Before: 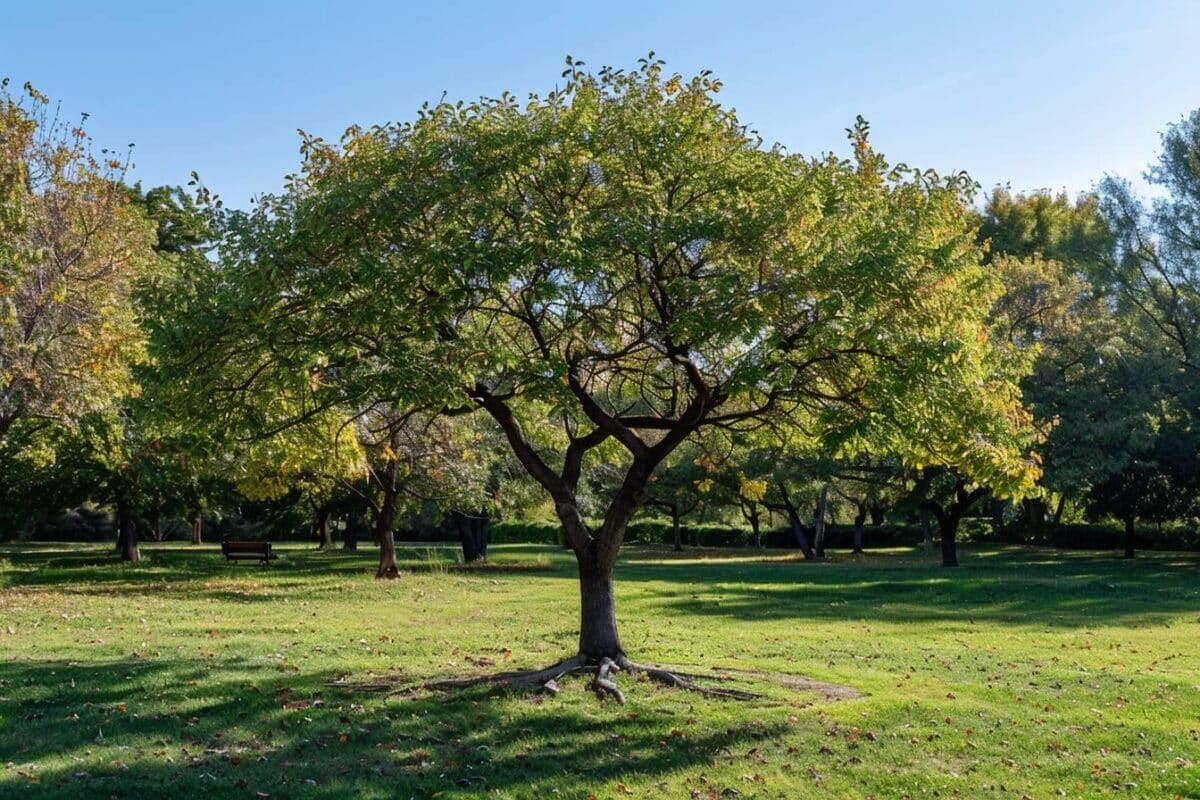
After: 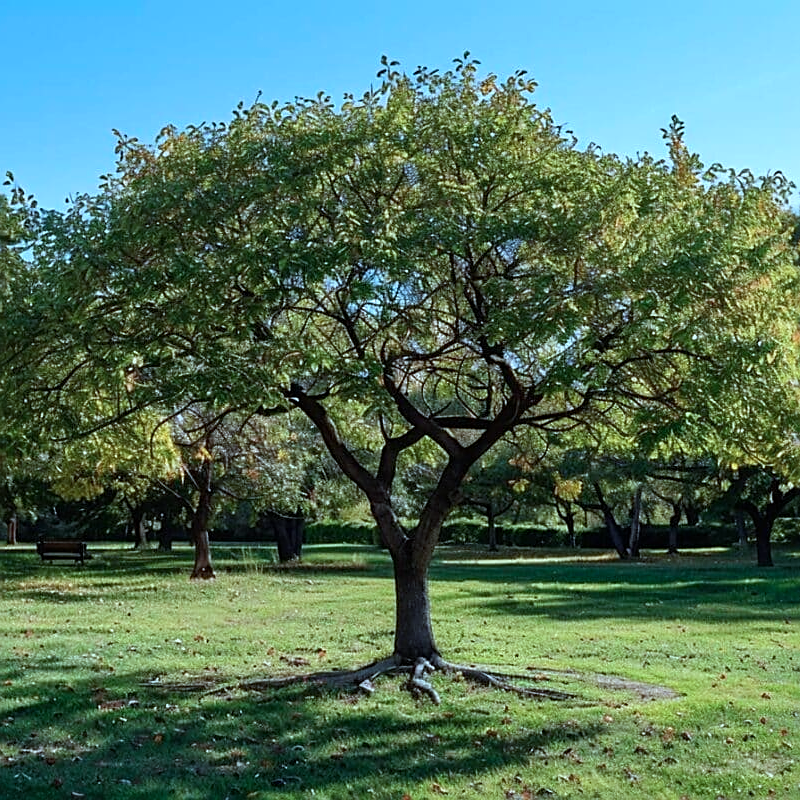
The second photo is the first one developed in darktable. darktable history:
crop and rotate: left 15.446%, right 17.836%
sharpen: on, module defaults
color correction: highlights a* -10.69, highlights b* -19.19
